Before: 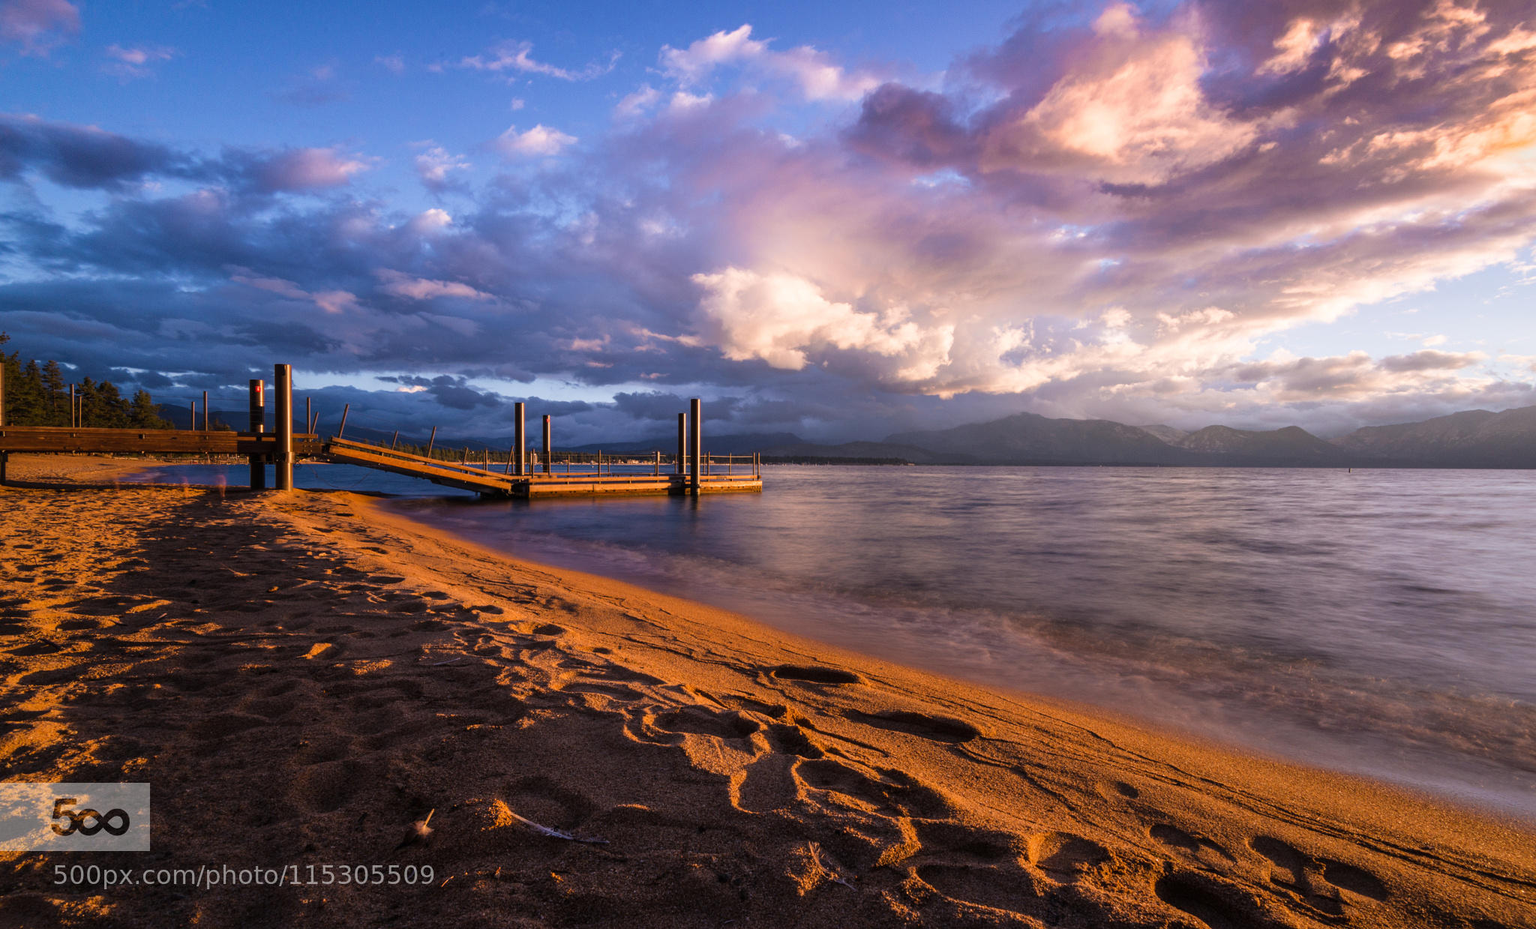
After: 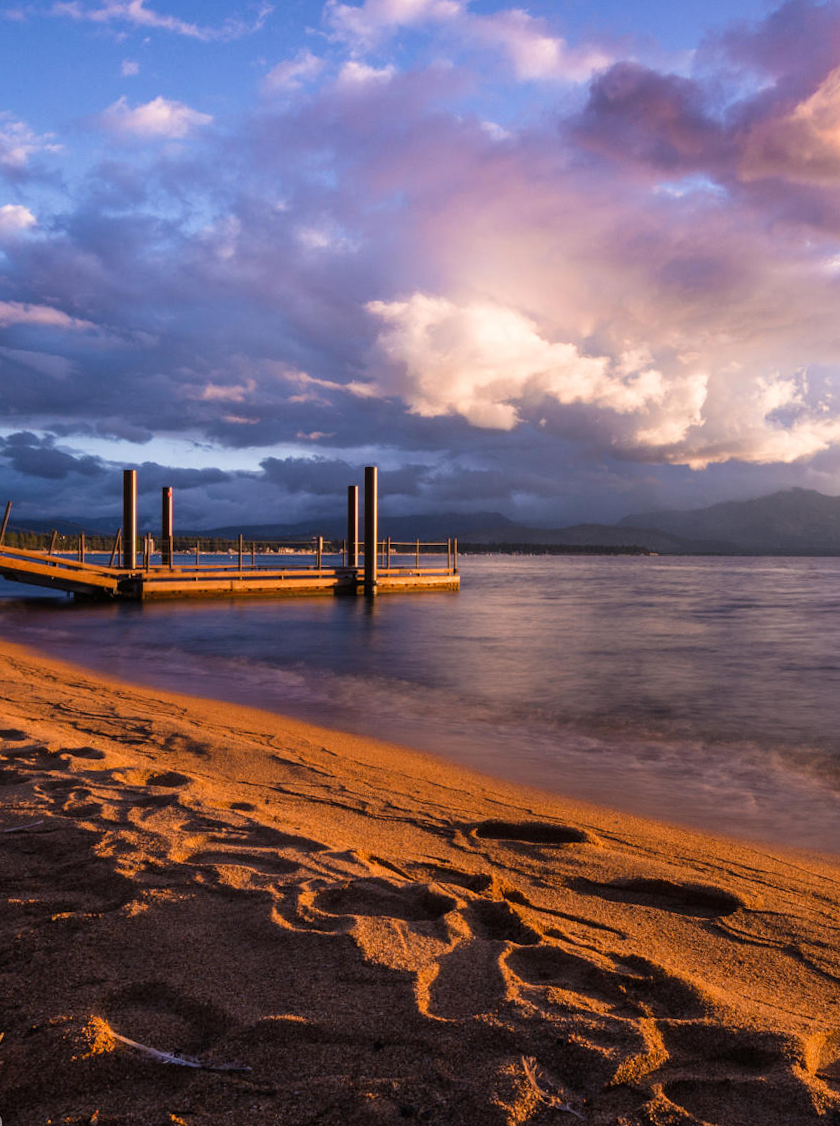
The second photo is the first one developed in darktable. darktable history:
rotate and perspective: rotation -0.013°, lens shift (vertical) -0.027, lens shift (horizontal) 0.178, crop left 0.016, crop right 0.989, crop top 0.082, crop bottom 0.918
crop: left 31.229%, right 27.105%
